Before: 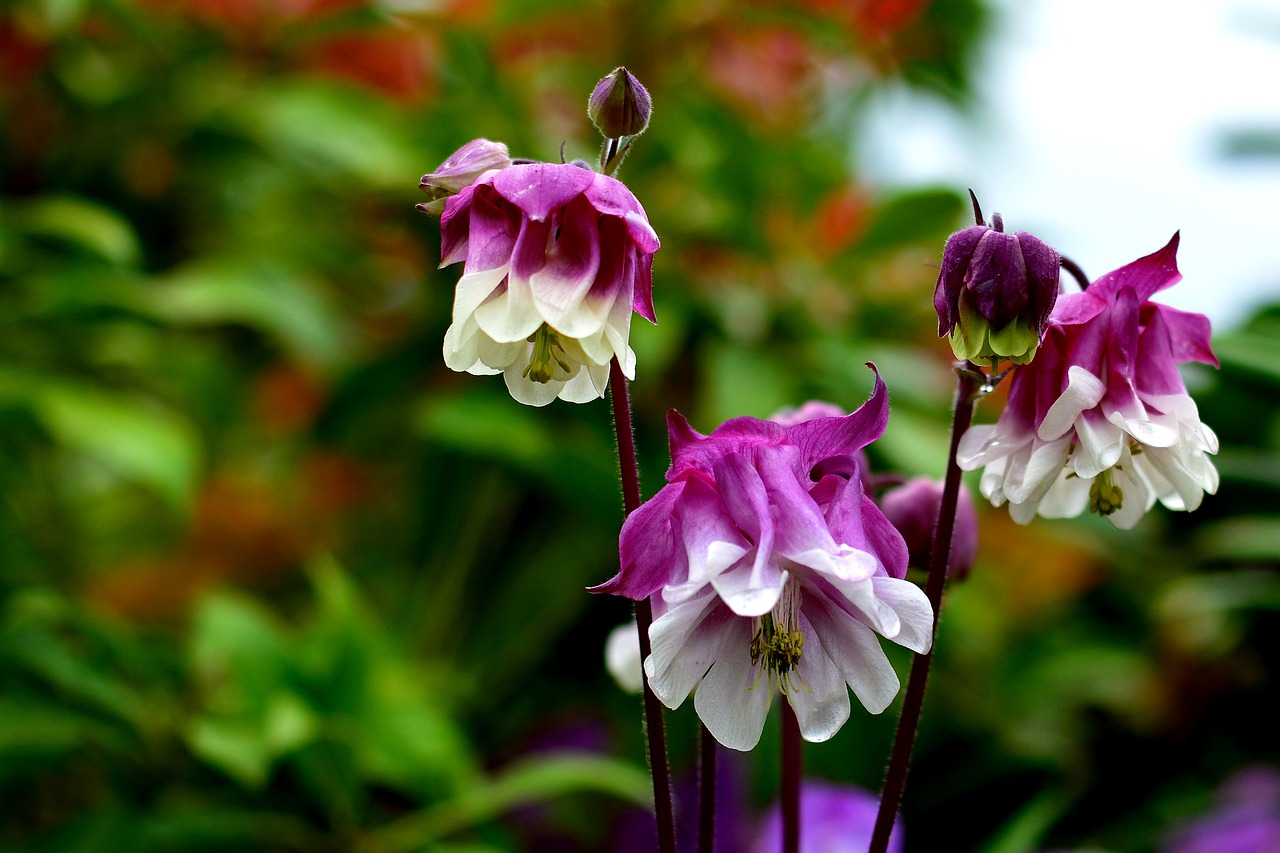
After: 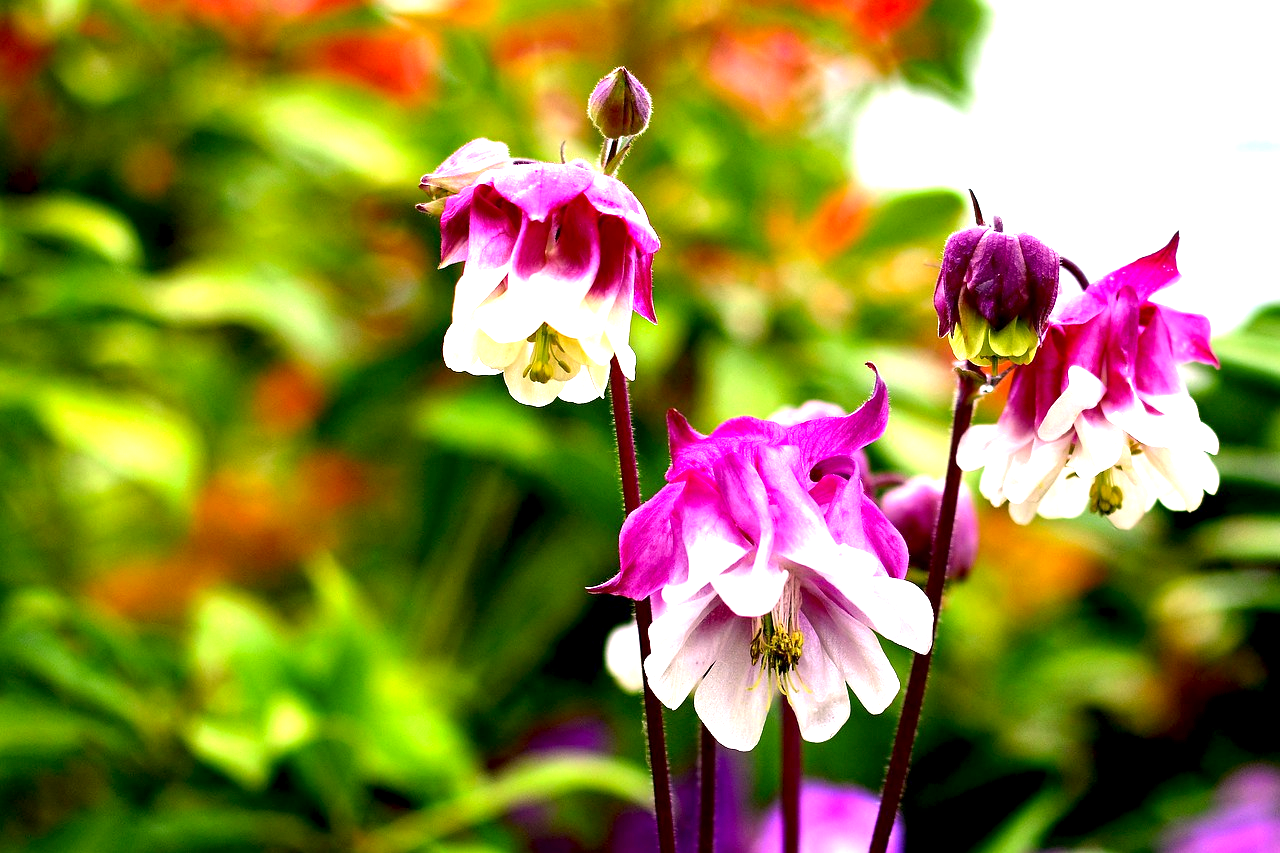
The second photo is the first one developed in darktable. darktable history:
color correction: highlights a* 12.59, highlights b* 5.51
exposure: black level correction 0.001, exposure 1.828 EV, compensate highlight preservation false
